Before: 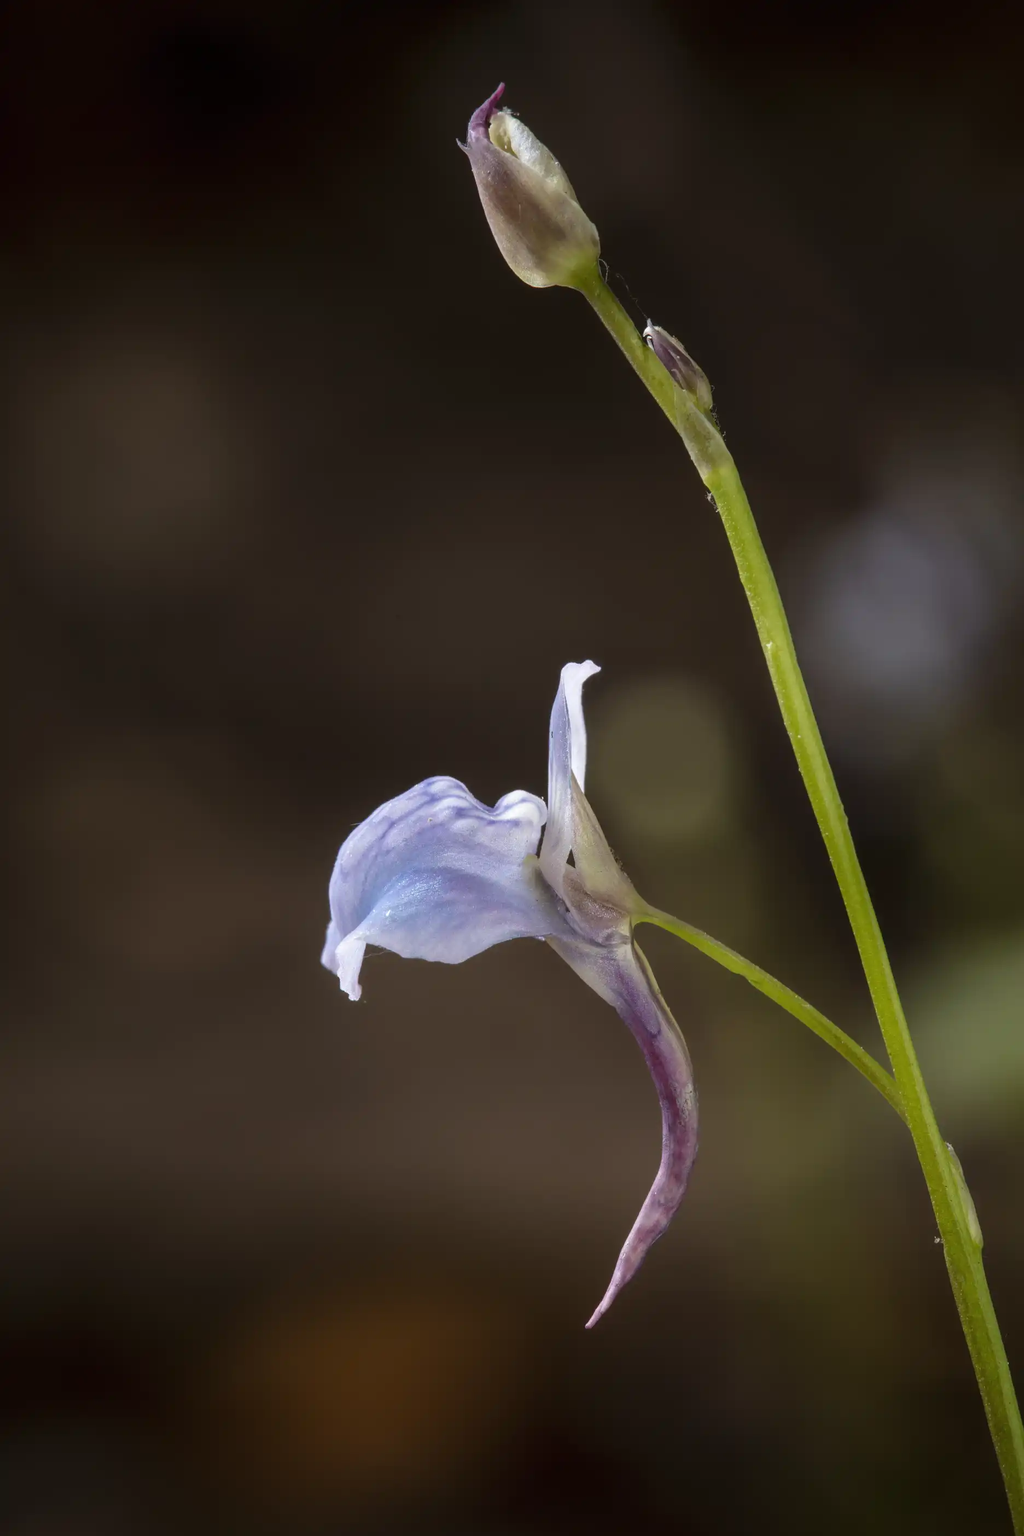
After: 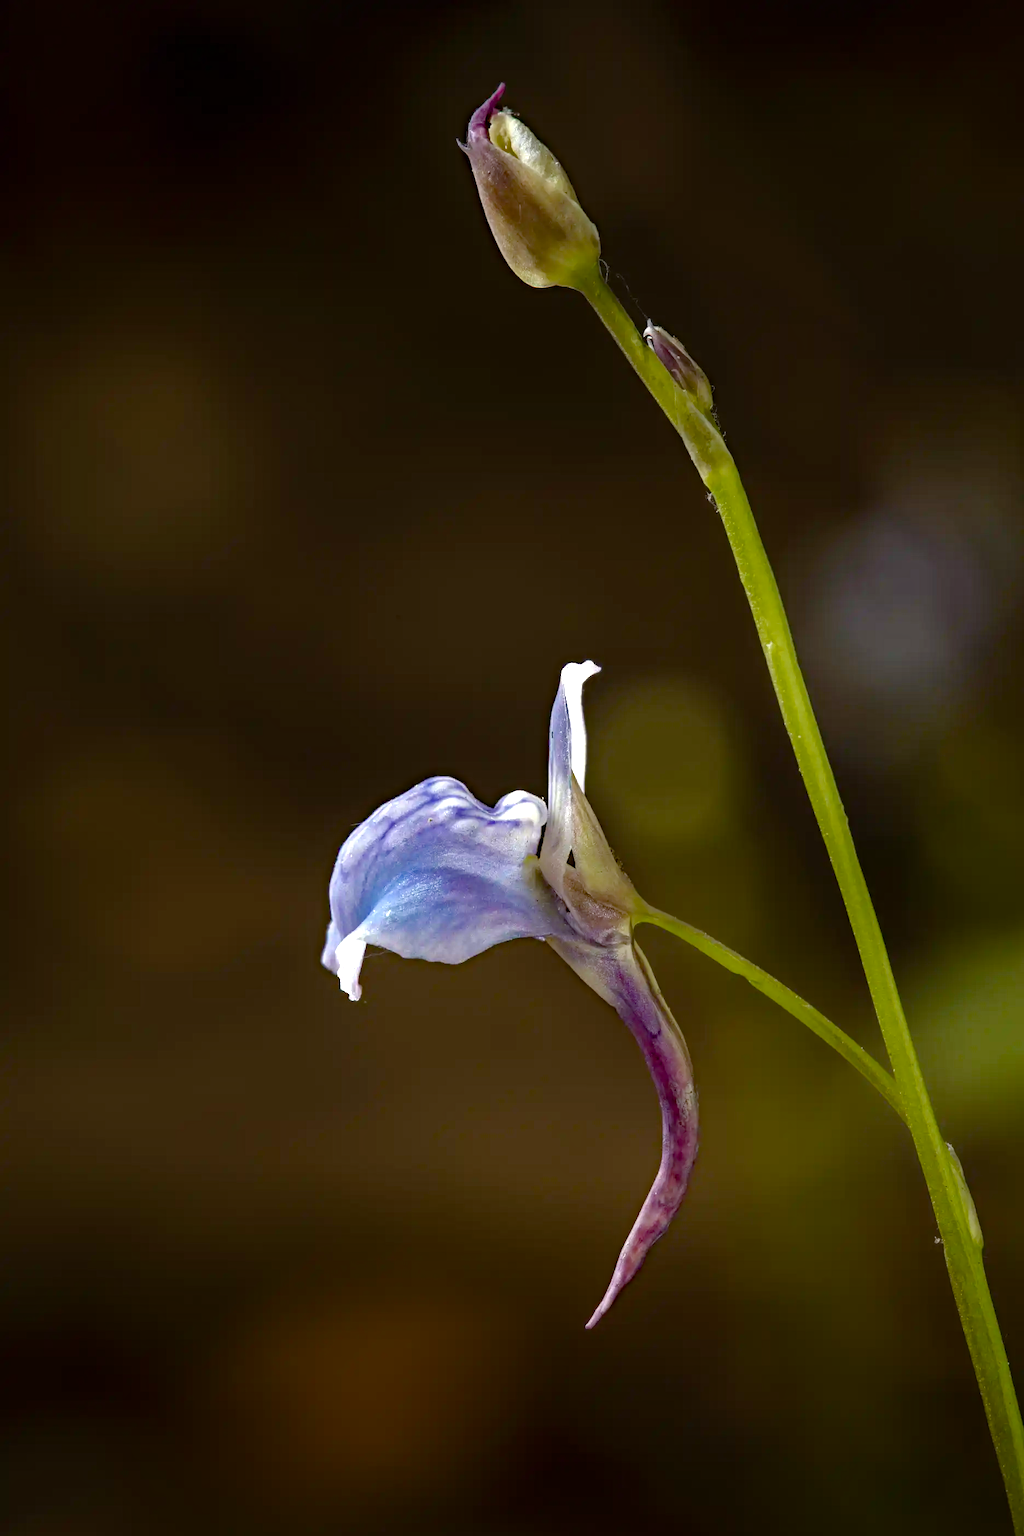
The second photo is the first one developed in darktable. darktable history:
color balance rgb: perceptual saturation grading › global saturation 20%, perceptual saturation grading › highlights -25%, perceptual saturation grading › shadows 25%
haze removal: strength 0.53, distance 0.925, compatibility mode true, adaptive false
